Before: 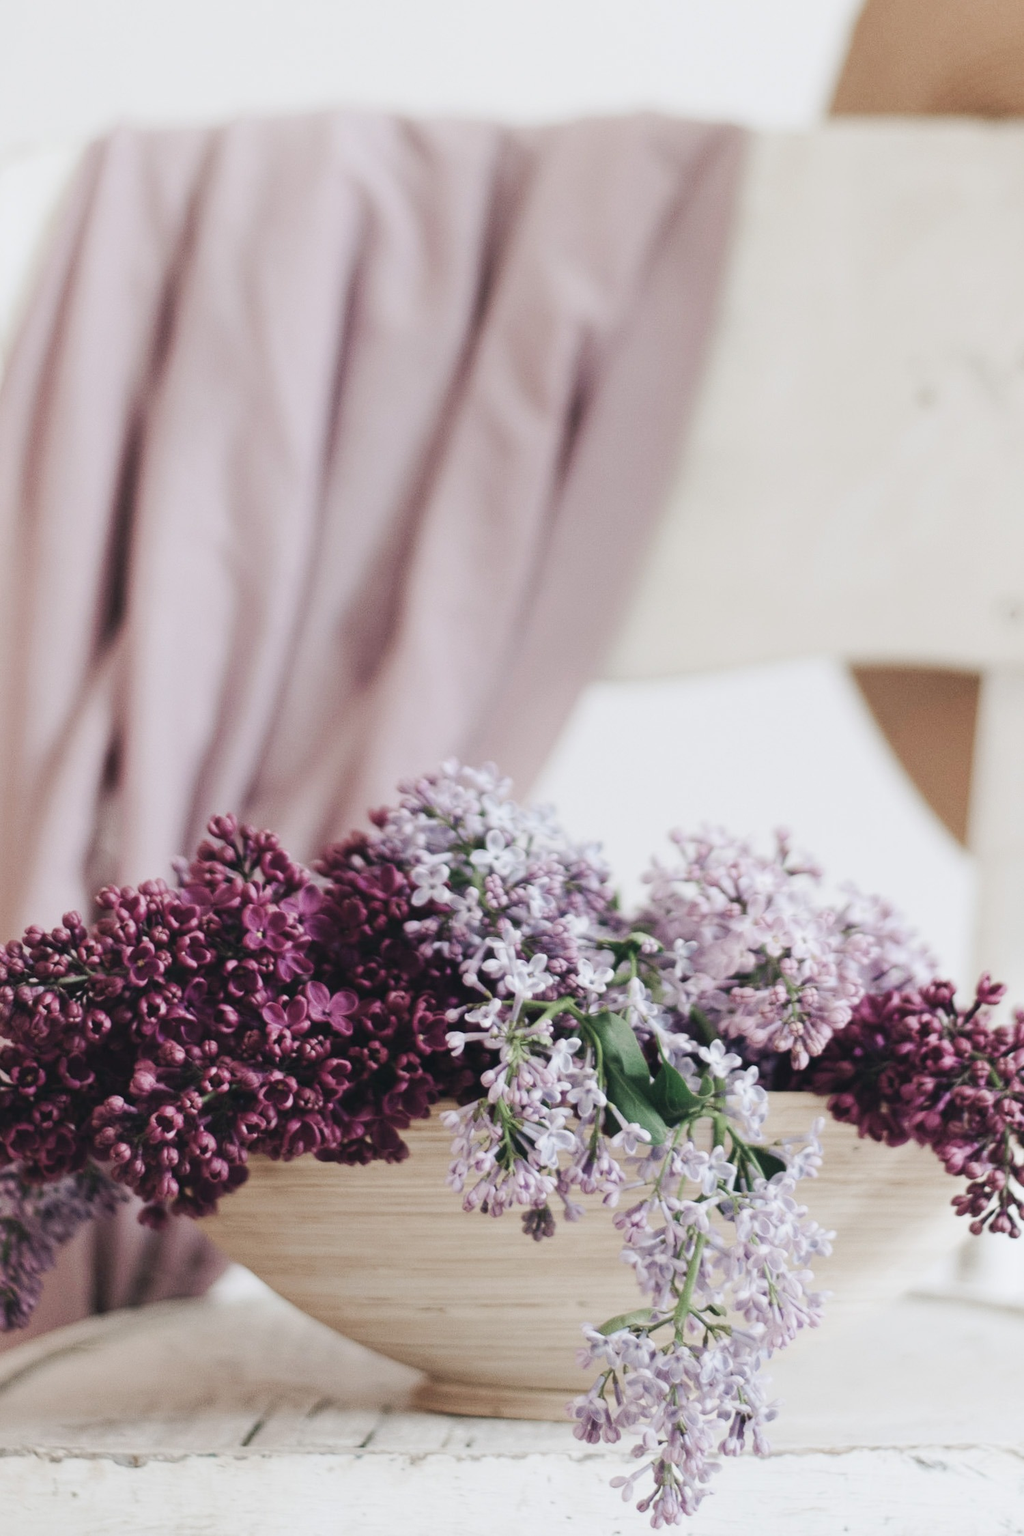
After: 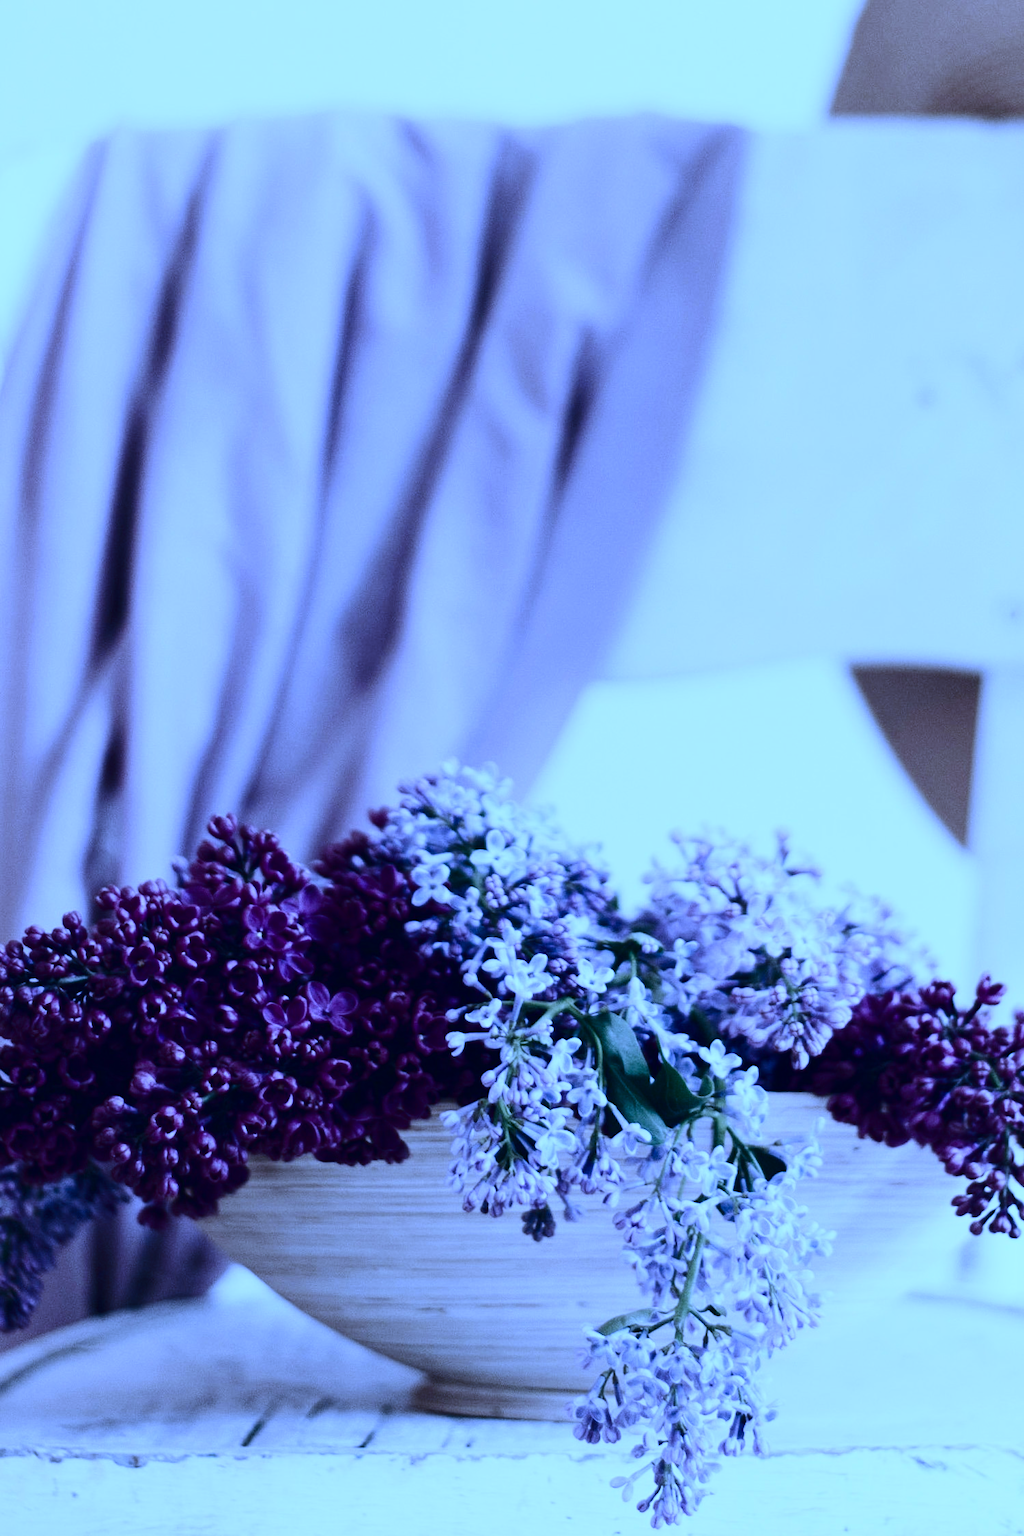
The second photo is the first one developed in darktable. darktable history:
contrast brightness saturation: contrast 0.24, brightness -0.24, saturation 0.14
white balance: red 0.766, blue 1.537
